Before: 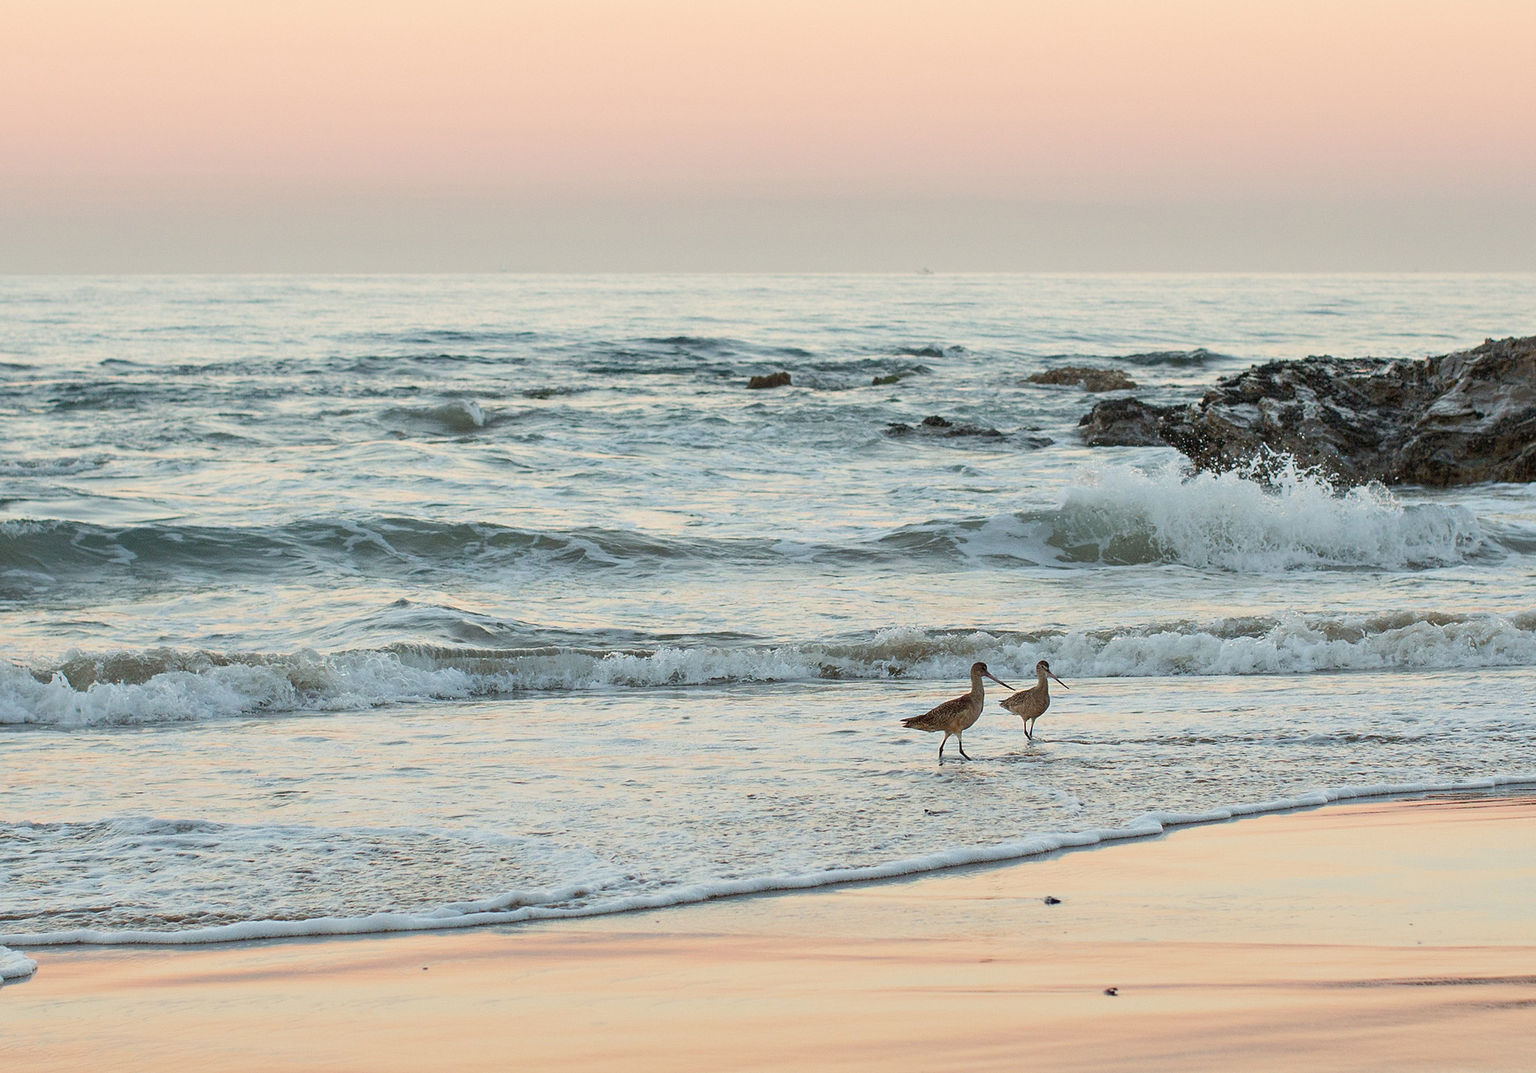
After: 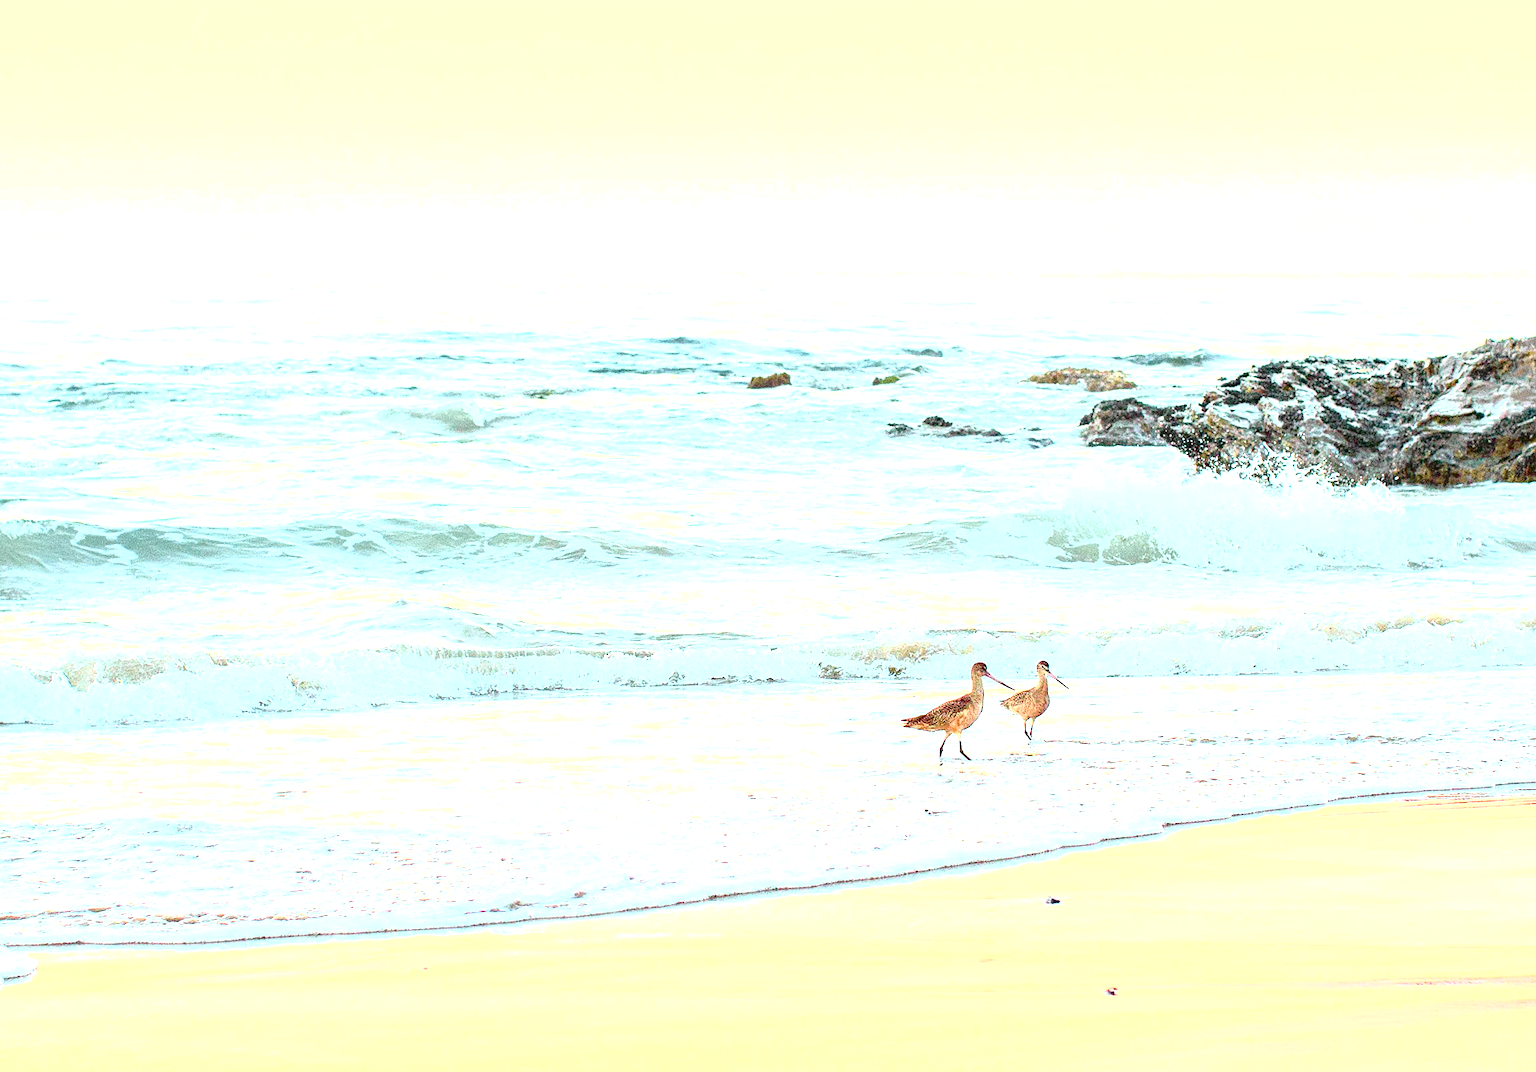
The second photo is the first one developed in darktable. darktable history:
levels: levels [0, 0.435, 0.917]
exposure: black level correction 0.001, exposure 1.646 EV, compensate exposure bias true, compensate highlight preservation false
tone curve: curves: ch0 [(0, 0) (0.046, 0.031) (0.163, 0.114) (0.391, 0.432) (0.488, 0.561) (0.695, 0.839) (0.785, 0.904) (1, 0.965)]; ch1 [(0, 0) (0.248, 0.252) (0.427, 0.412) (0.482, 0.462) (0.499, 0.497) (0.518, 0.52) (0.535, 0.577) (0.585, 0.623) (0.679, 0.743) (0.788, 0.809) (1, 1)]; ch2 [(0, 0) (0.313, 0.262) (0.427, 0.417) (0.473, 0.47) (0.503, 0.503) (0.523, 0.515) (0.557, 0.596) (0.598, 0.646) (0.708, 0.771) (1, 1)], color space Lab, independent channels, preserve colors none
